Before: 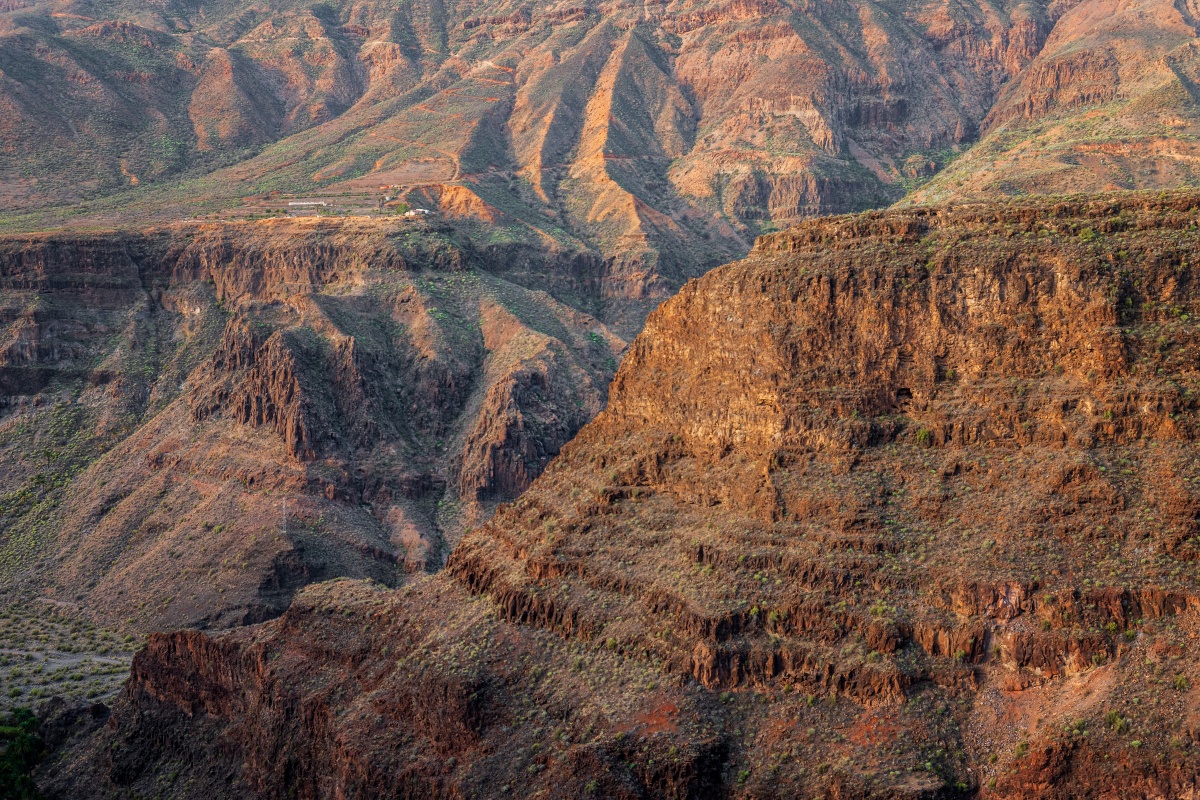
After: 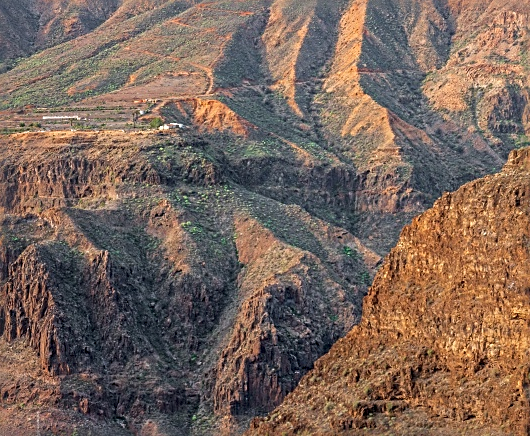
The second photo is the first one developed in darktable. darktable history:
crop: left 20.508%, top 10.801%, right 35.292%, bottom 34.574%
sharpen: radius 2.542, amount 0.641
